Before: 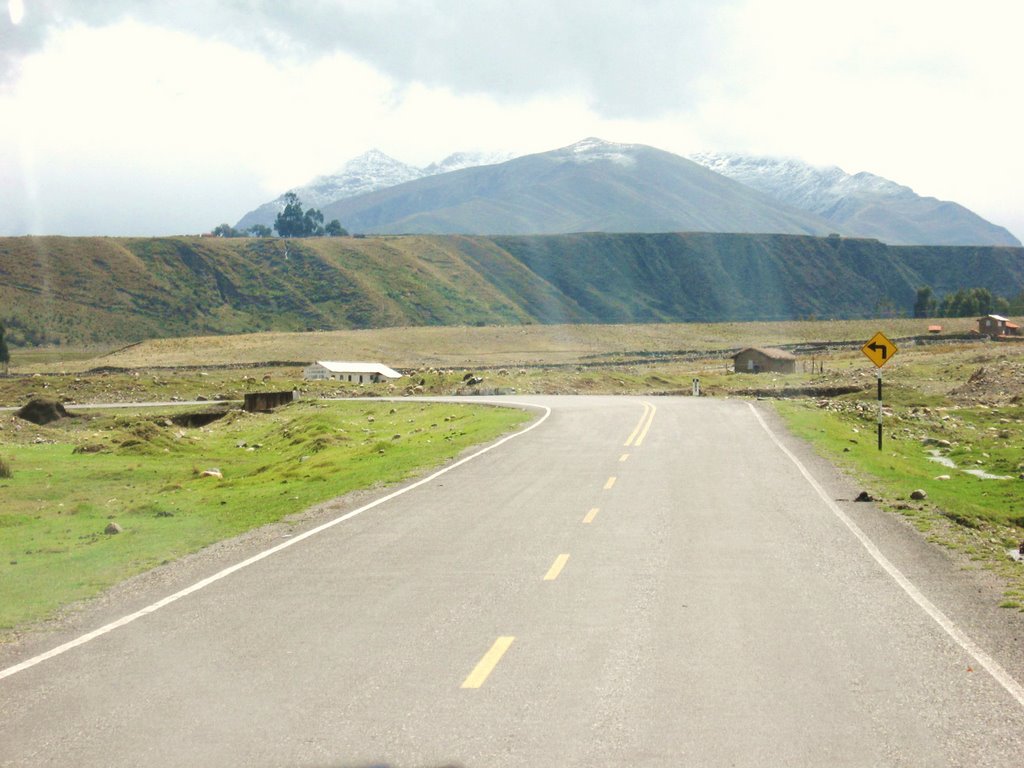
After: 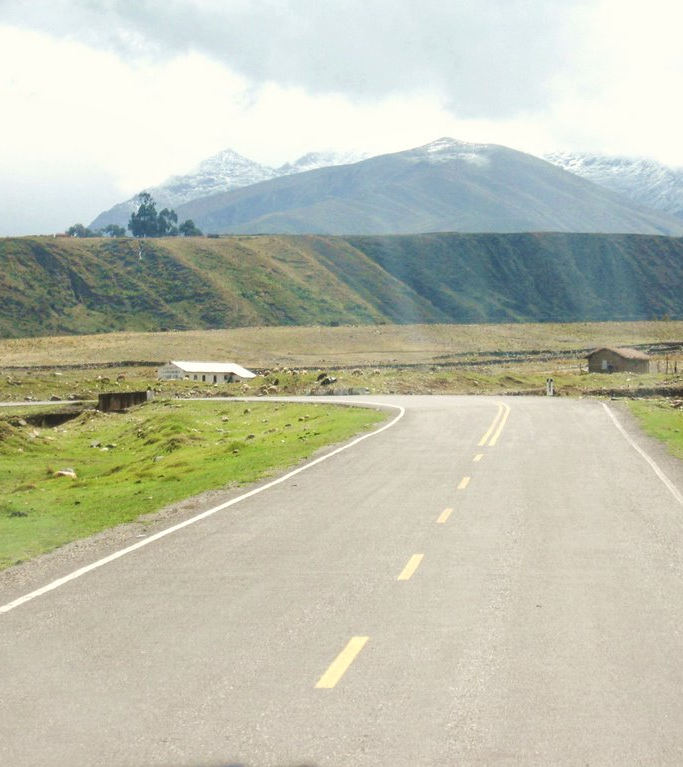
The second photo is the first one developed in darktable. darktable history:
local contrast: detail 110%
crop and rotate: left 14.342%, right 18.951%
